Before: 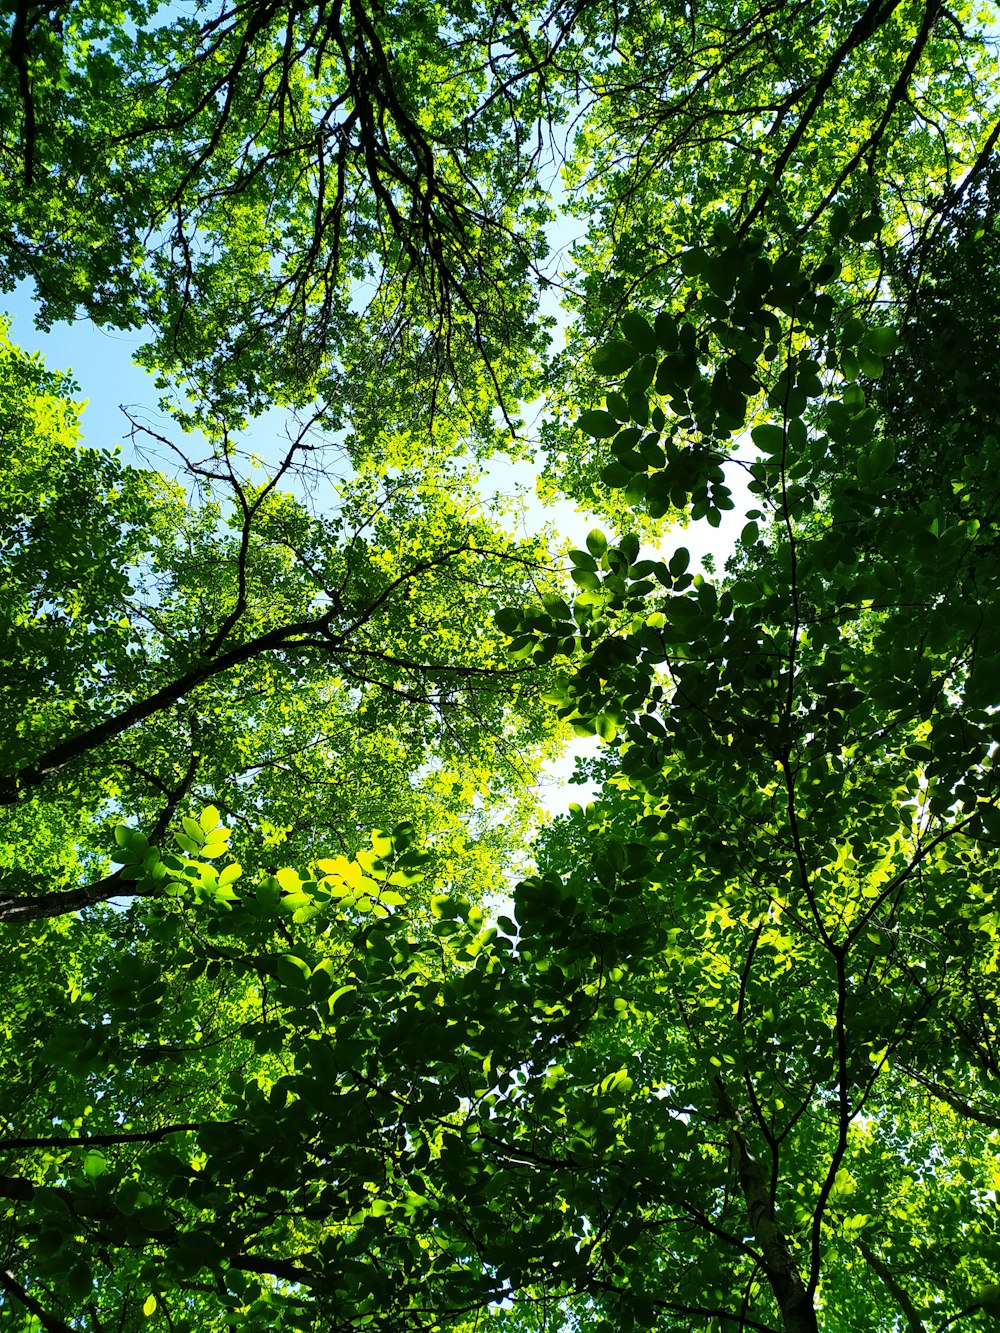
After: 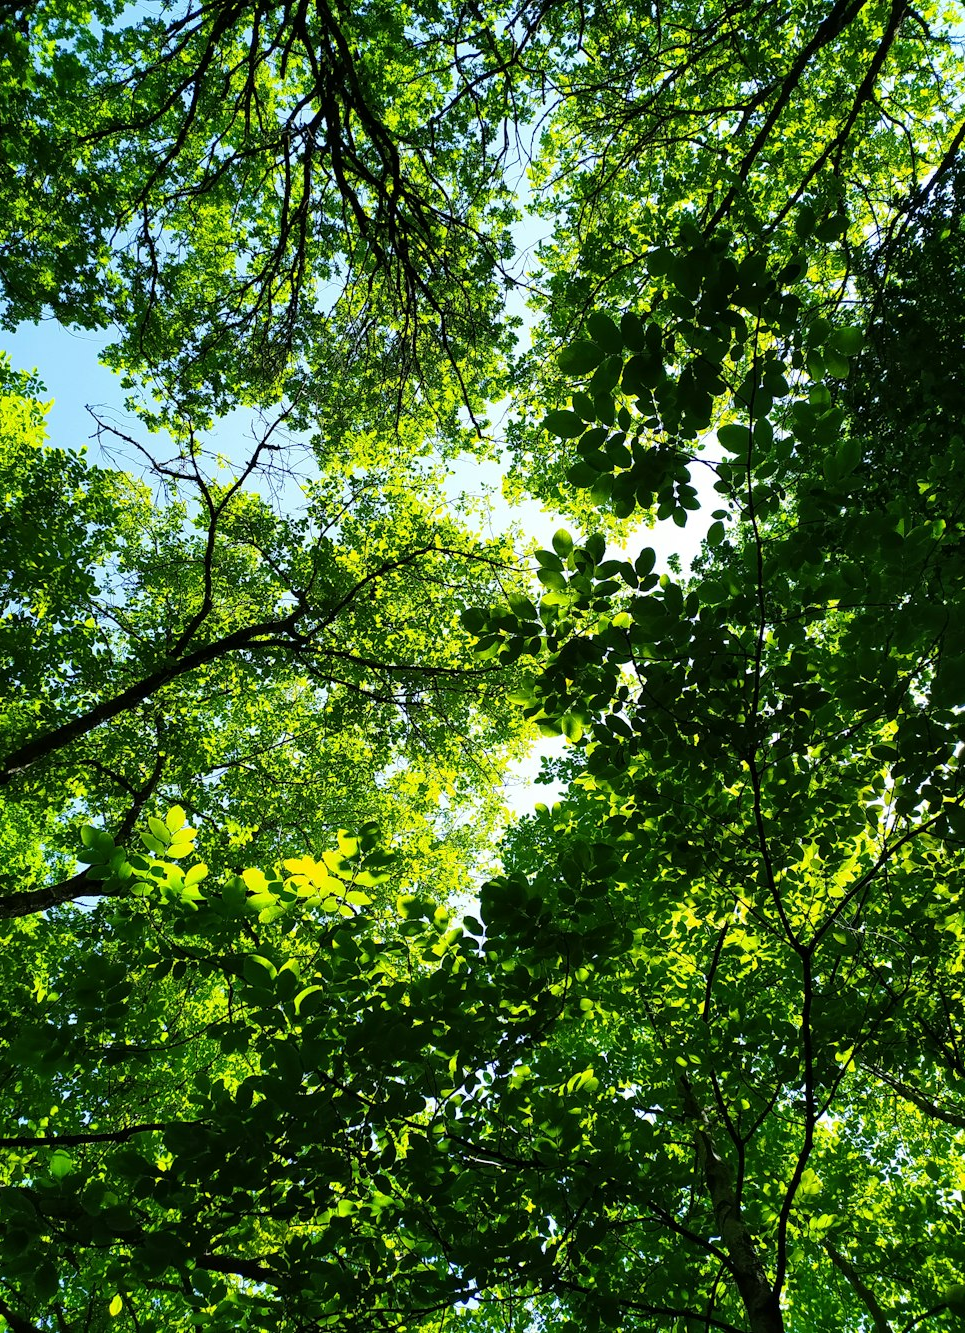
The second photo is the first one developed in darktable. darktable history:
crop and rotate: left 3.435%
